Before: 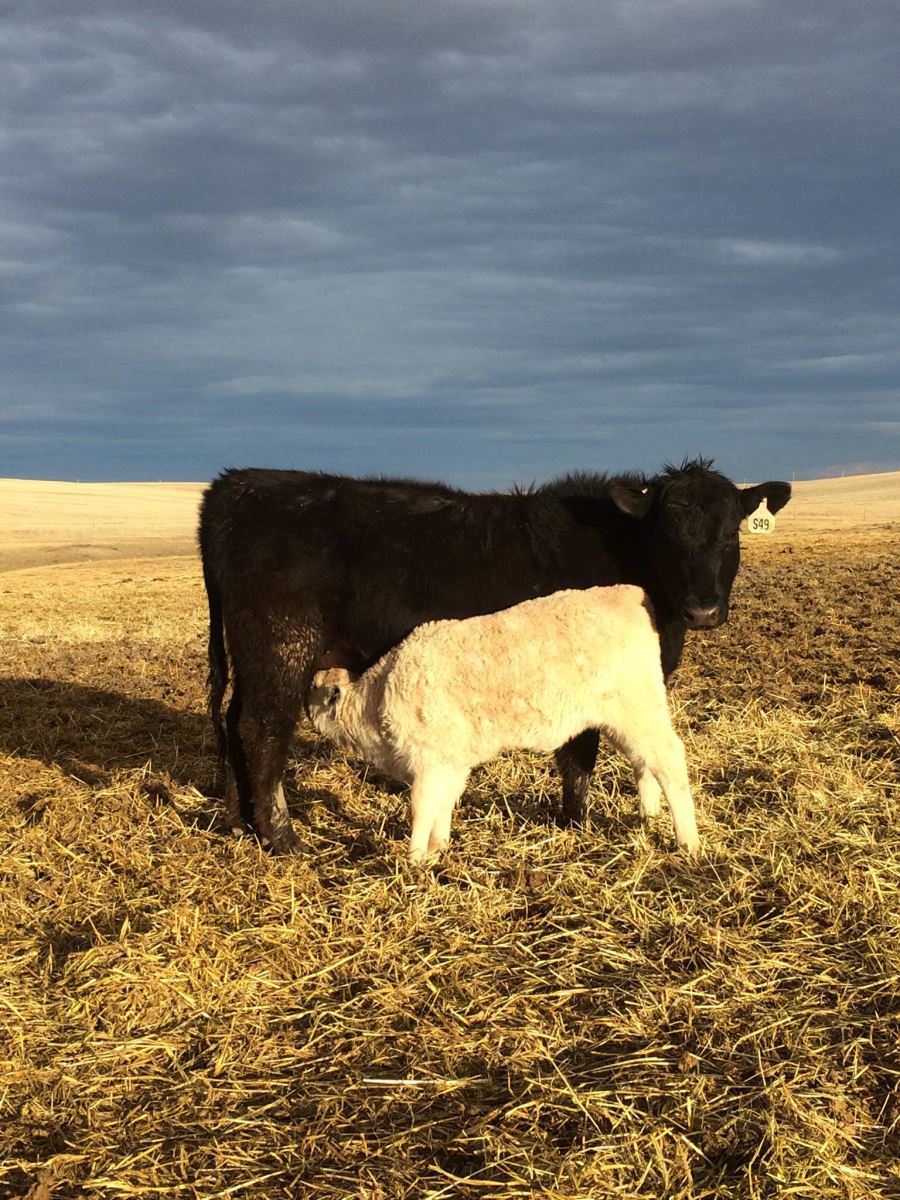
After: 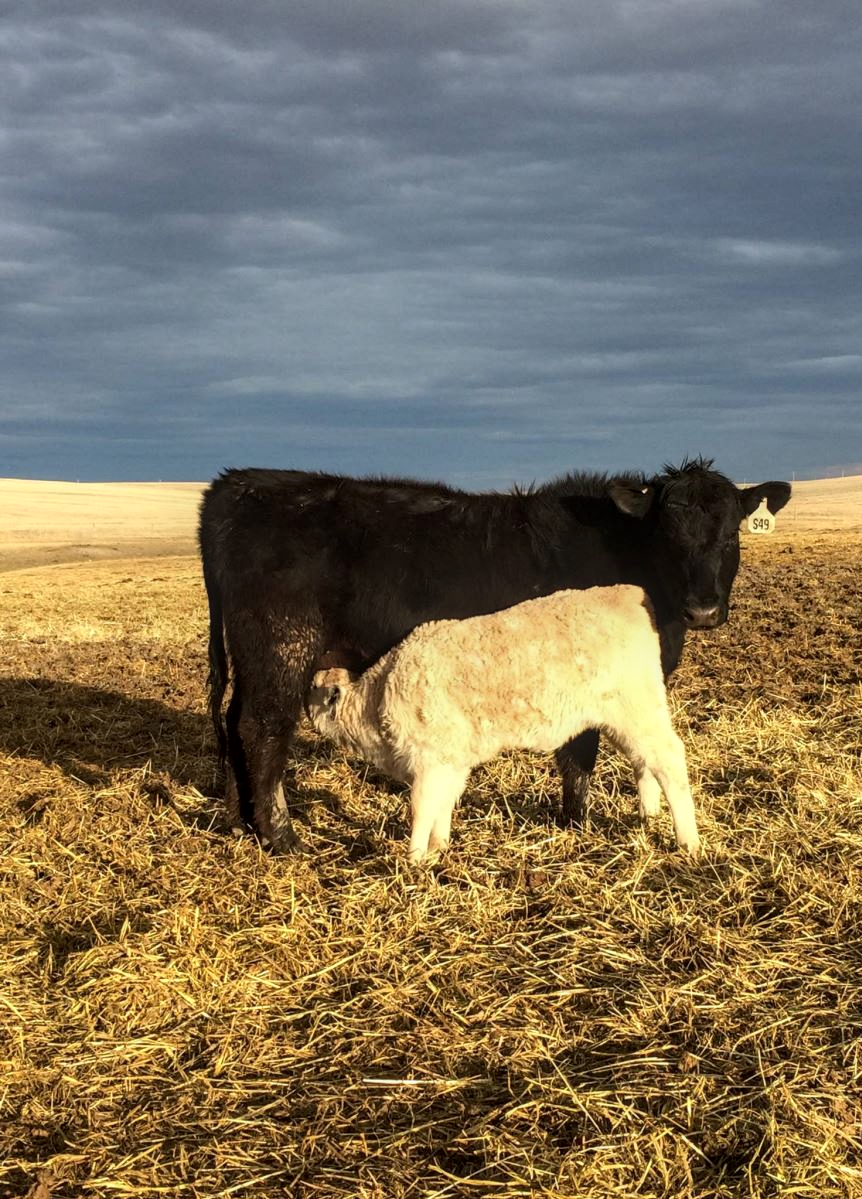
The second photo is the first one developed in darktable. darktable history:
crop: right 4.133%, bottom 0.041%
local contrast: detail 130%
